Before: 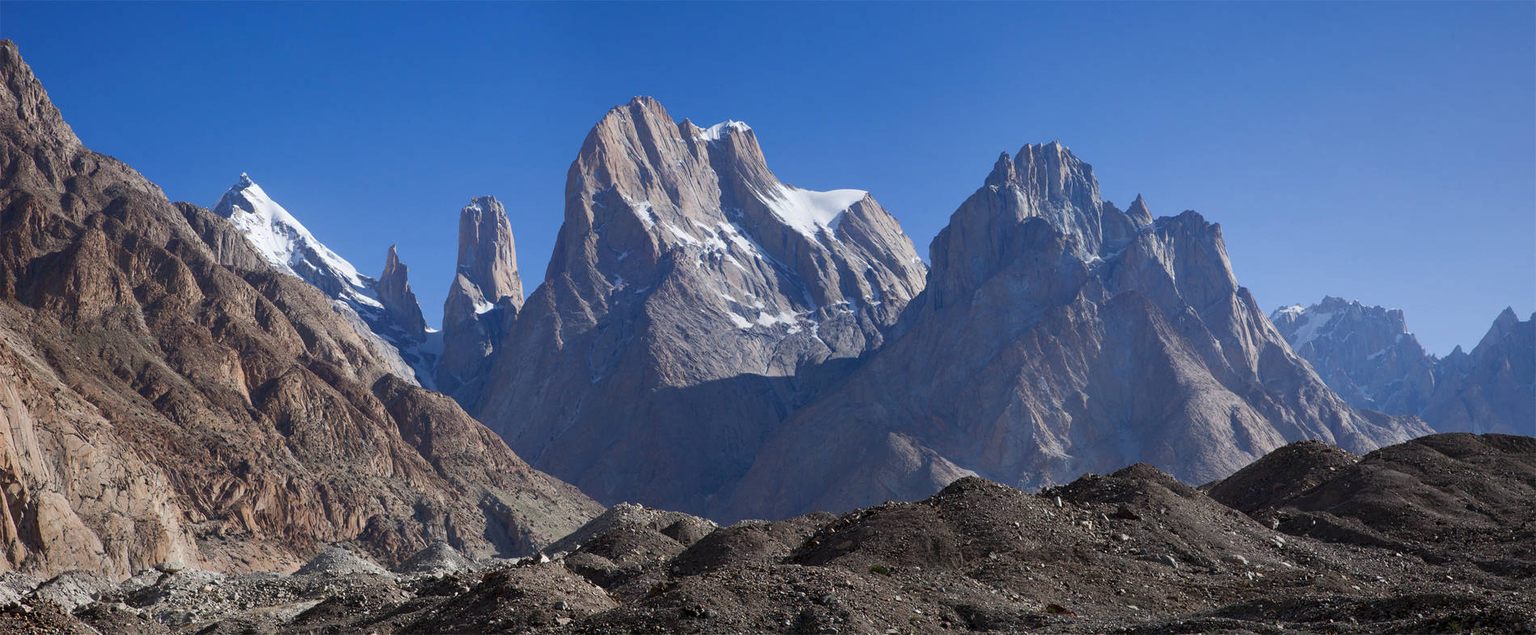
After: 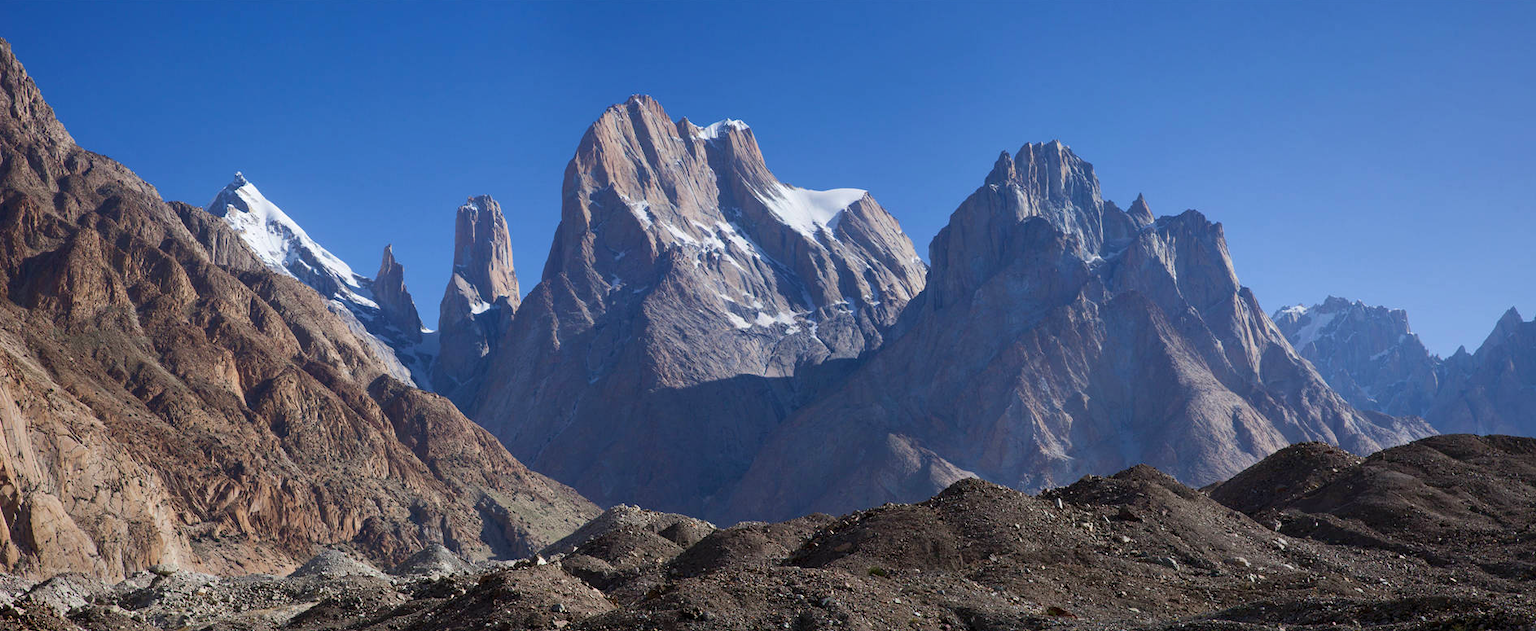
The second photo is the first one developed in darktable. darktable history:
velvia: on, module defaults
crop: left 0.494%, top 0.492%, right 0.224%, bottom 0.851%
